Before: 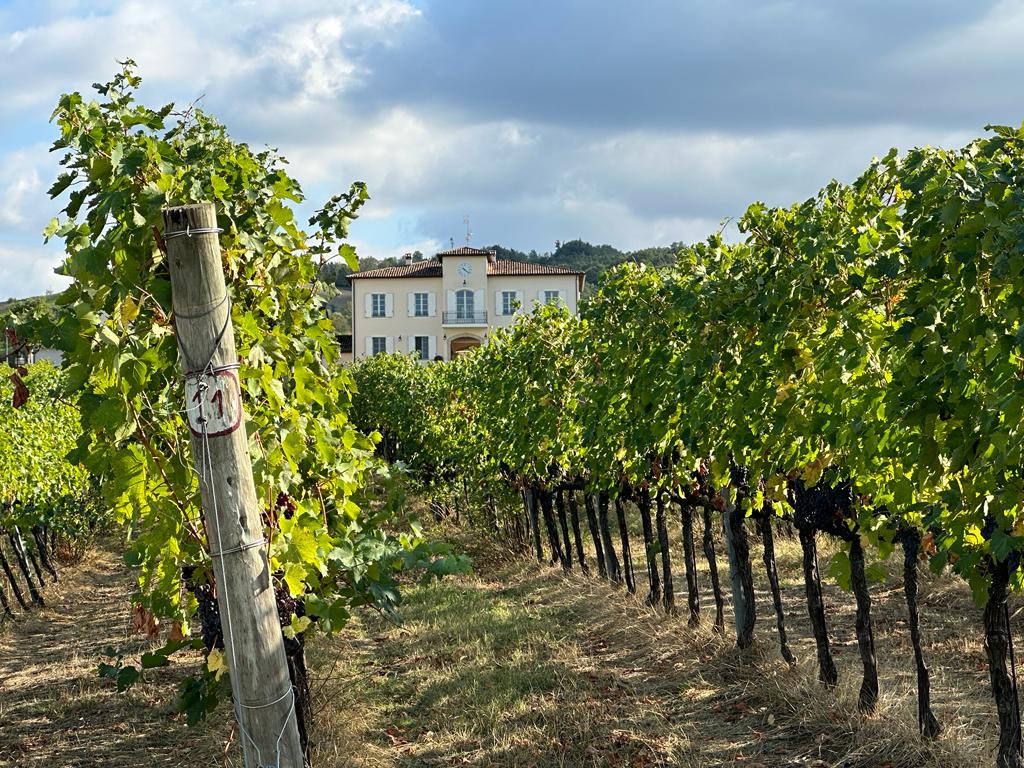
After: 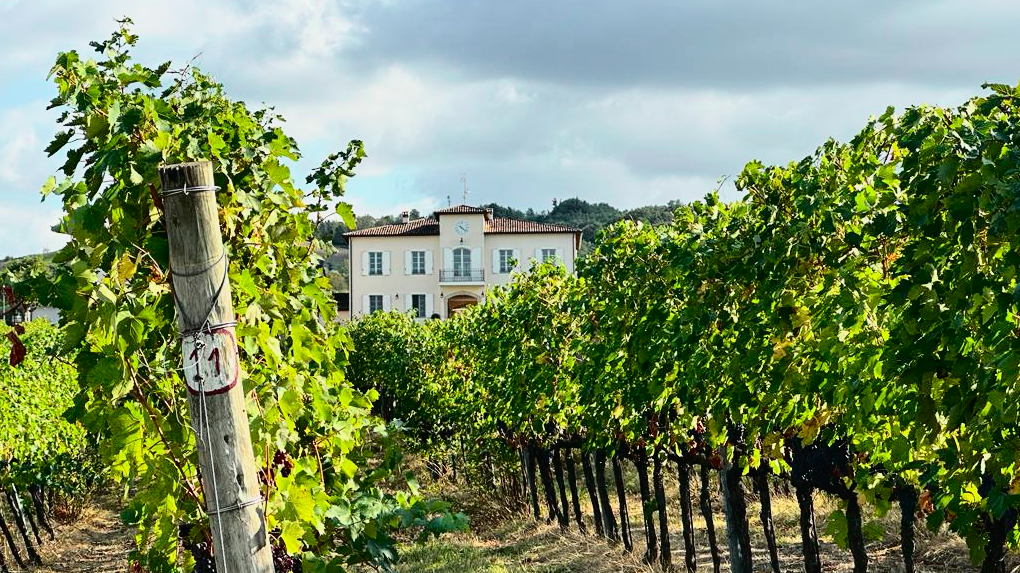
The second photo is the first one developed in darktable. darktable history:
tone curve: curves: ch0 [(0, 0.014) (0.17, 0.099) (0.398, 0.423) (0.728, 0.808) (0.877, 0.91) (0.99, 0.955)]; ch1 [(0, 0) (0.377, 0.325) (0.493, 0.491) (0.505, 0.504) (0.515, 0.515) (0.554, 0.575) (0.623, 0.643) (0.701, 0.718) (1, 1)]; ch2 [(0, 0) (0.423, 0.453) (0.481, 0.485) (0.501, 0.501) (0.531, 0.527) (0.586, 0.597) (0.663, 0.706) (0.717, 0.753) (1, 0.991)], color space Lab, independent channels
crop: left 0.387%, top 5.469%, bottom 19.809%
